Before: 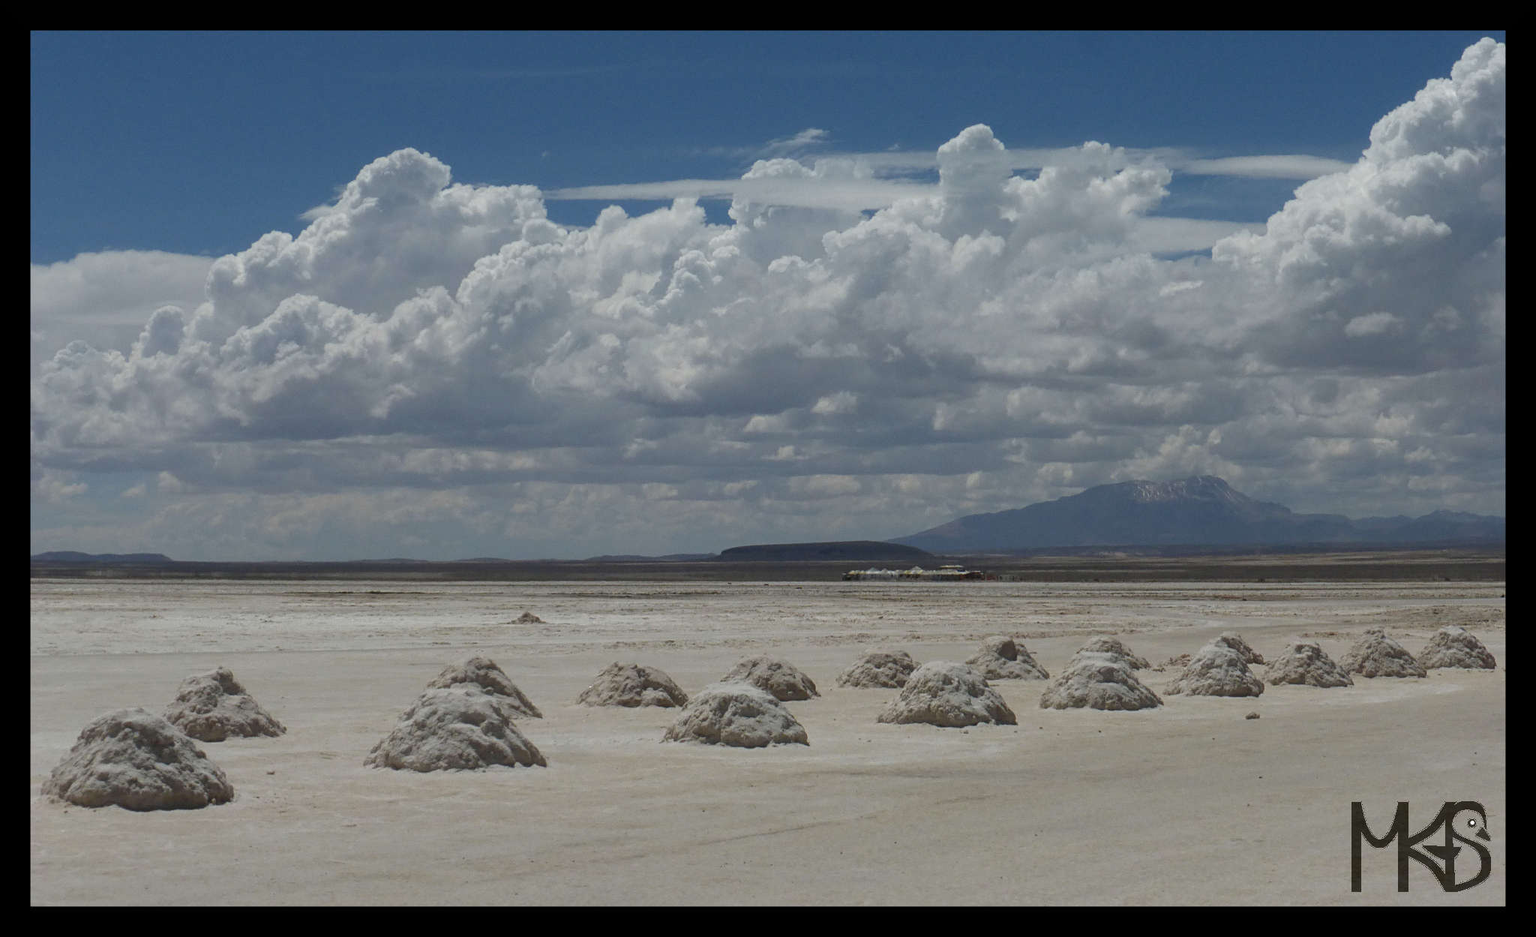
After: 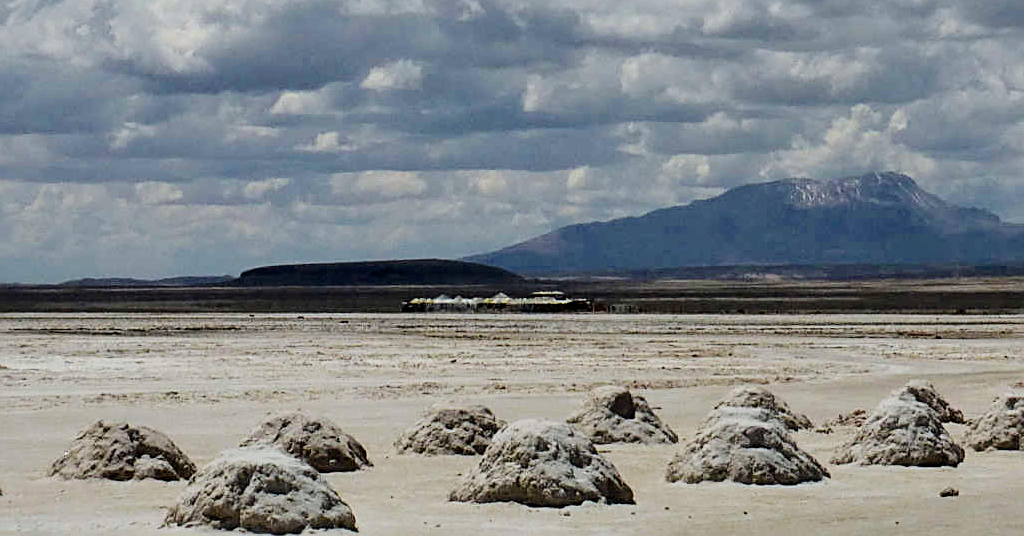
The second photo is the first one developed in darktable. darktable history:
exposure: black level correction -0.002, exposure 0.528 EV, compensate exposure bias true, compensate highlight preservation false
color balance rgb: perceptual saturation grading › global saturation 25.635%, saturation formula JzAzBz (2021)
filmic rgb: black relative exposure -7.65 EV, white relative exposure 4.56 EV, hardness 3.61, contrast 1.112
crop: left 35.221%, top 37.036%, right 14.746%, bottom 20.023%
contrast equalizer: y [[0.6 ×6], [0.55 ×6], [0 ×6], [0 ×6], [0 ×6]]
sharpen: on, module defaults
